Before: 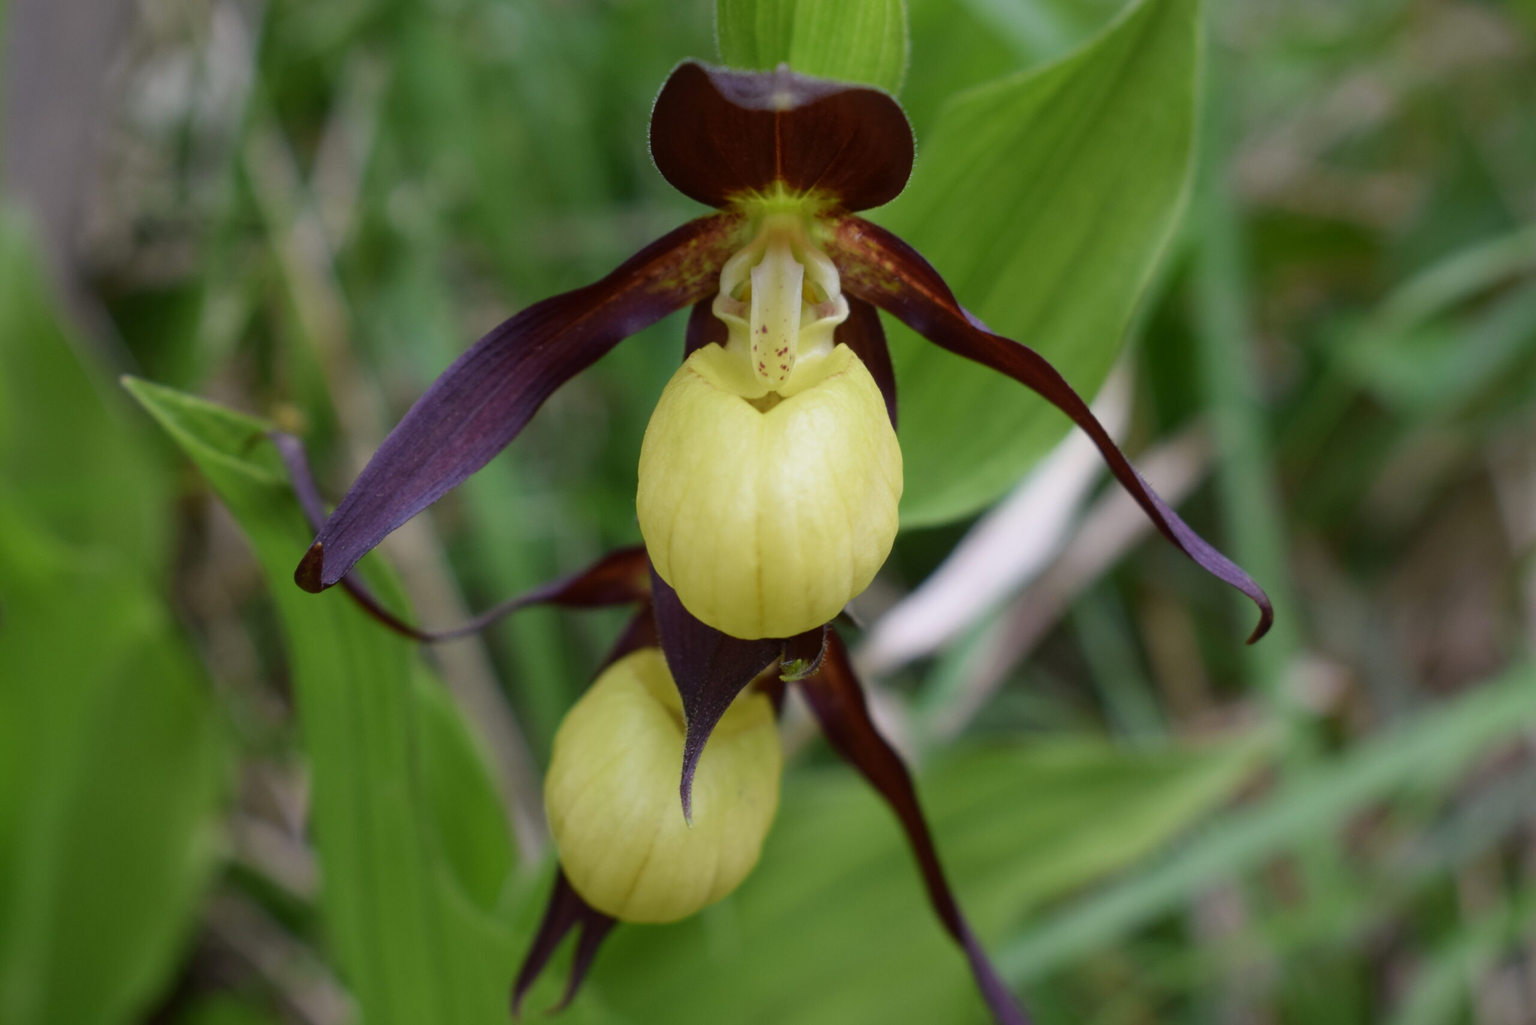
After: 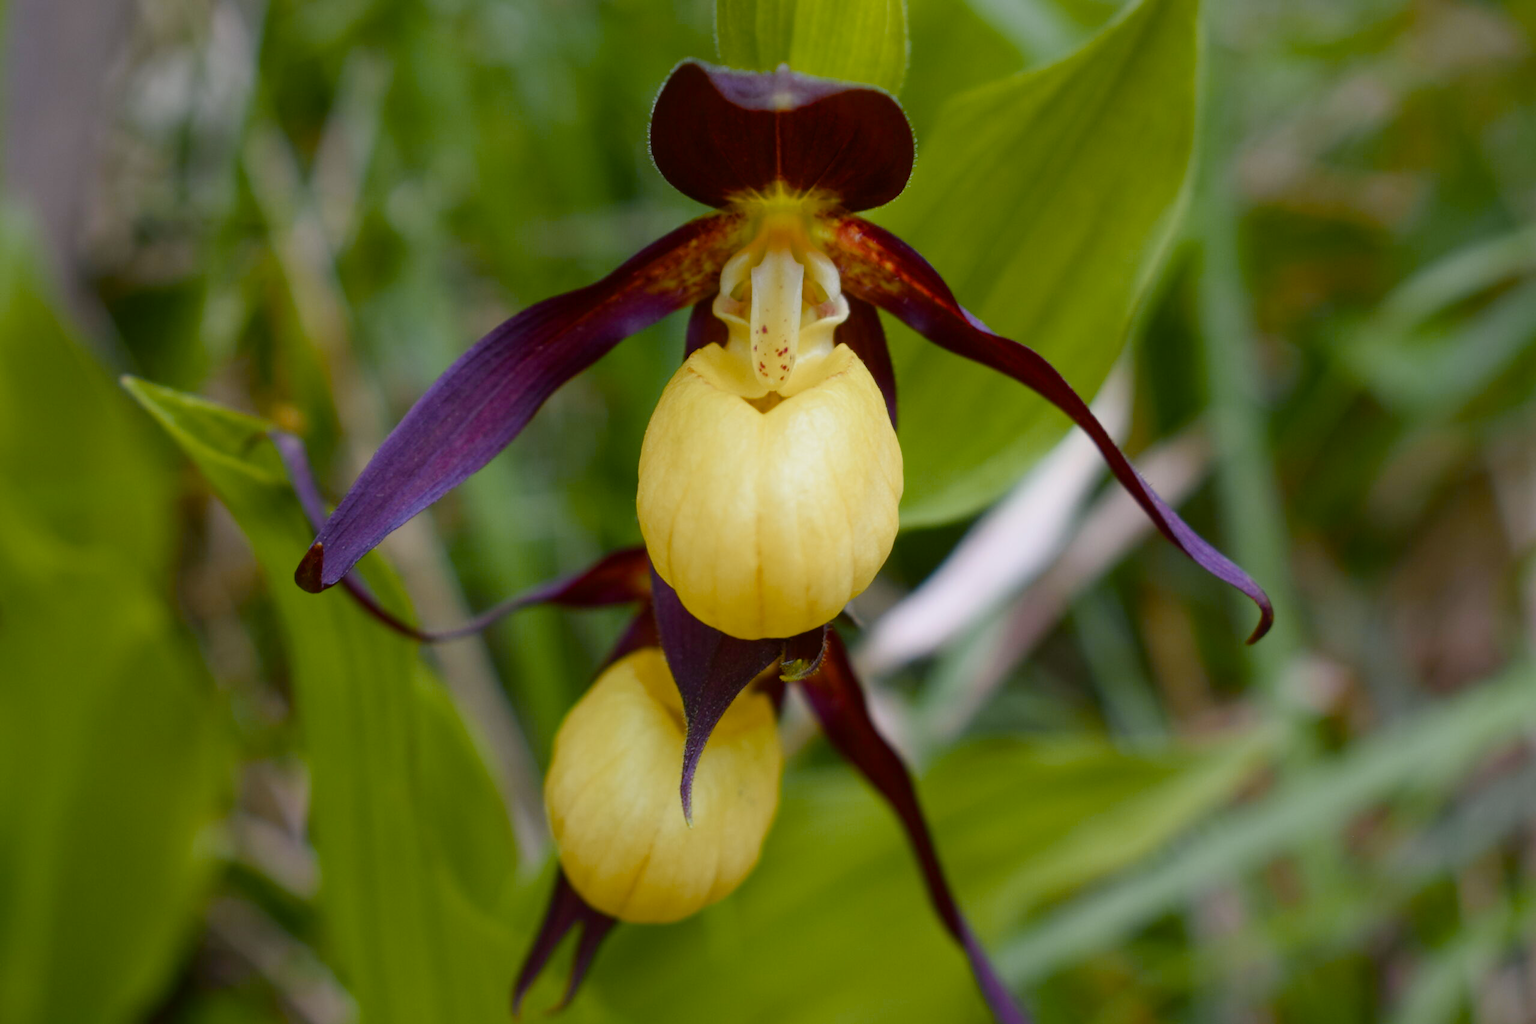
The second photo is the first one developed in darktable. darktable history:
color zones: curves: ch1 [(0.309, 0.524) (0.41, 0.329) (0.508, 0.509)]; ch2 [(0.25, 0.457) (0.75, 0.5)]
color balance rgb: perceptual saturation grading › global saturation 20%, perceptual saturation grading › highlights -25%, perceptual saturation grading › shadows 50%
